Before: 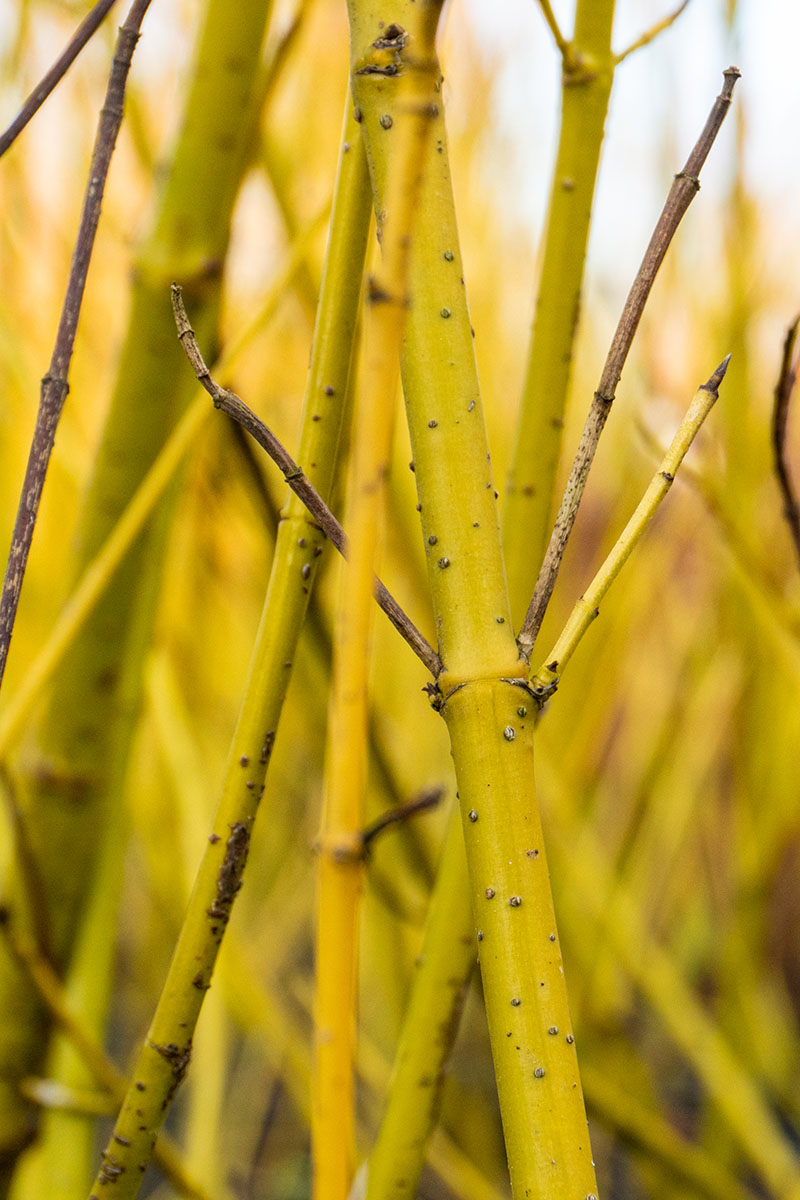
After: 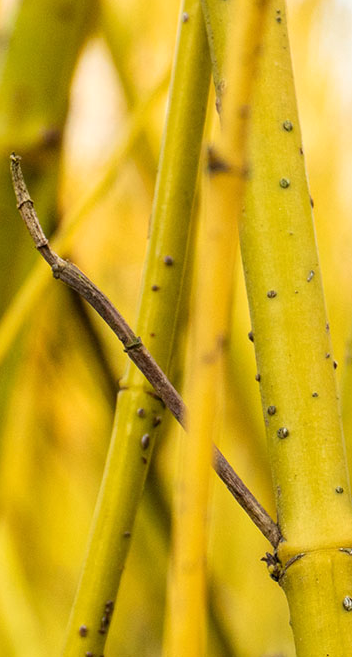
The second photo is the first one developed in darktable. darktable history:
crop: left 20.248%, top 10.86%, right 35.675%, bottom 34.321%
exposure: exposure 0.127 EV, compensate highlight preservation false
